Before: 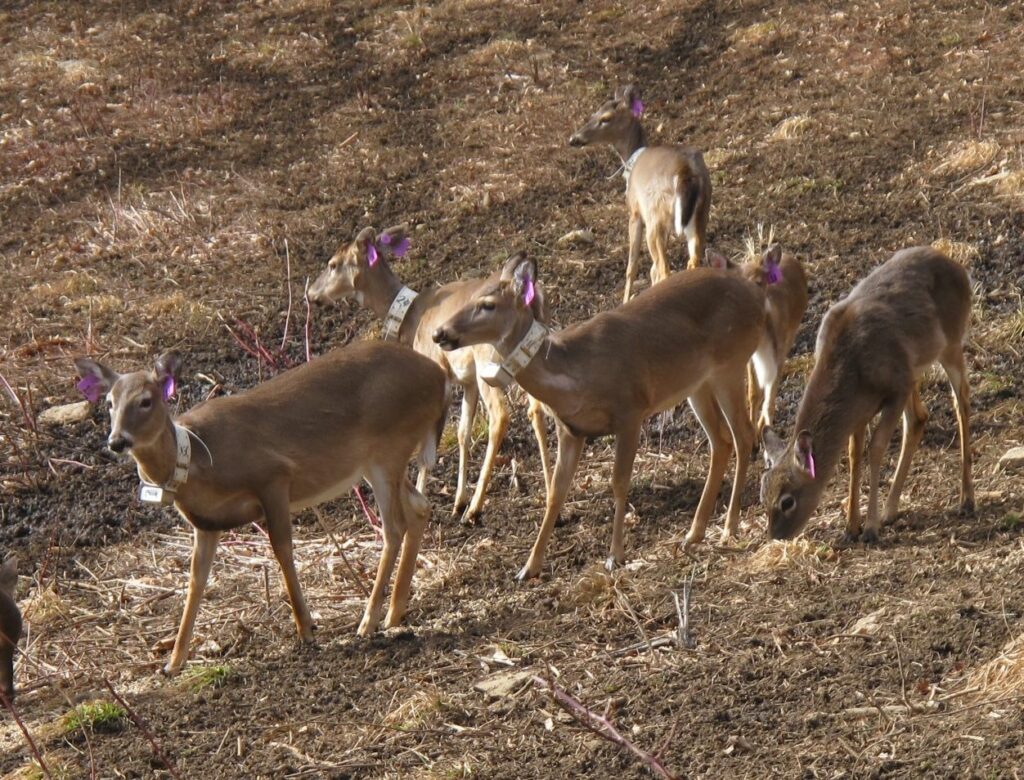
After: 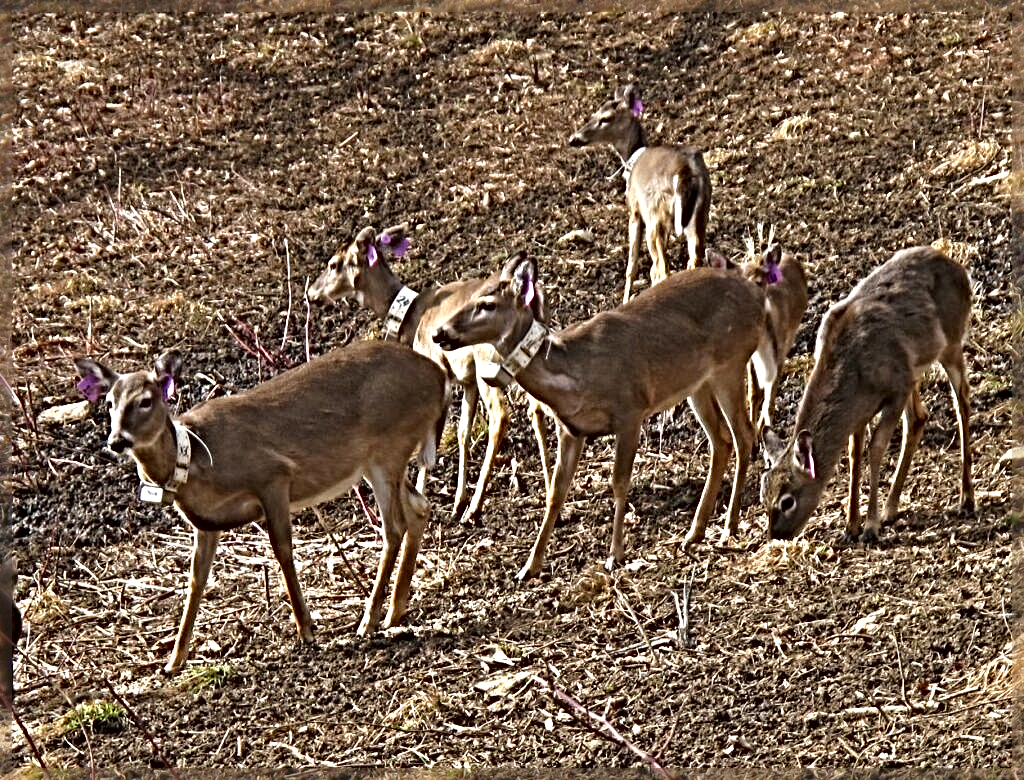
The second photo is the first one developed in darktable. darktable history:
sharpen: radius 6.3, amount 1.8, threshold 0
contrast brightness saturation: saturation 0.13
